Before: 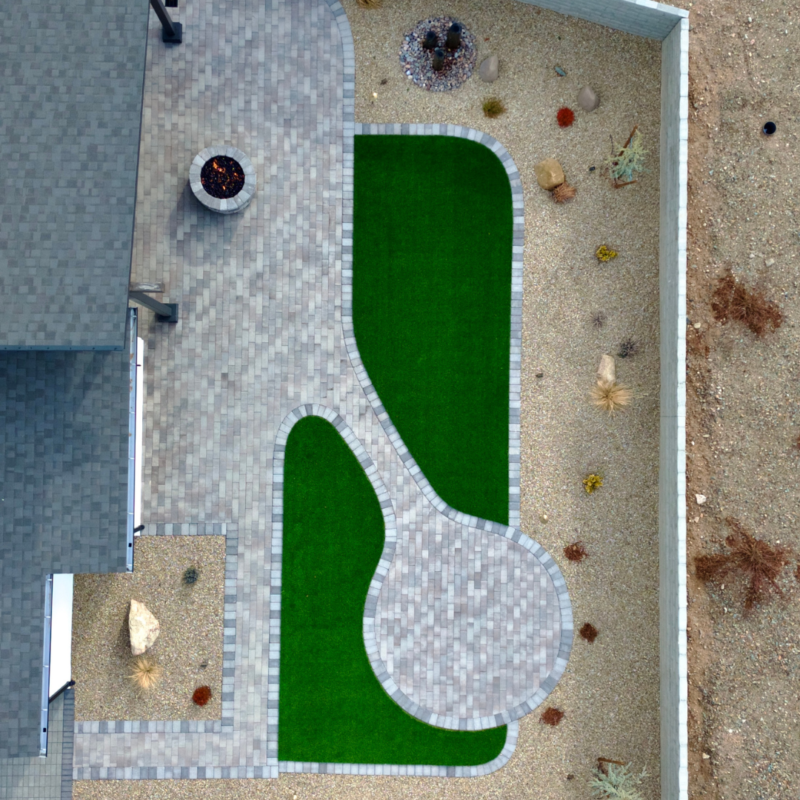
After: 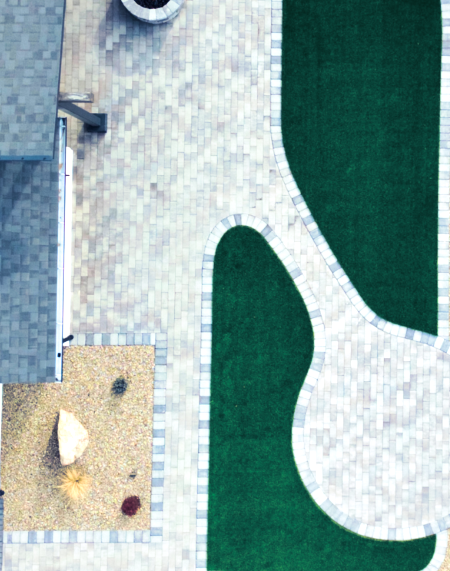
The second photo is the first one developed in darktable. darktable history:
exposure: black level correction 0.001, exposure 0.5 EV, compensate exposure bias true, compensate highlight preservation false
split-toning: shadows › hue 230.4°
crop: left 8.966%, top 23.852%, right 34.699%, bottom 4.703%
contrast brightness saturation: contrast 0.23, brightness 0.1, saturation 0.29
